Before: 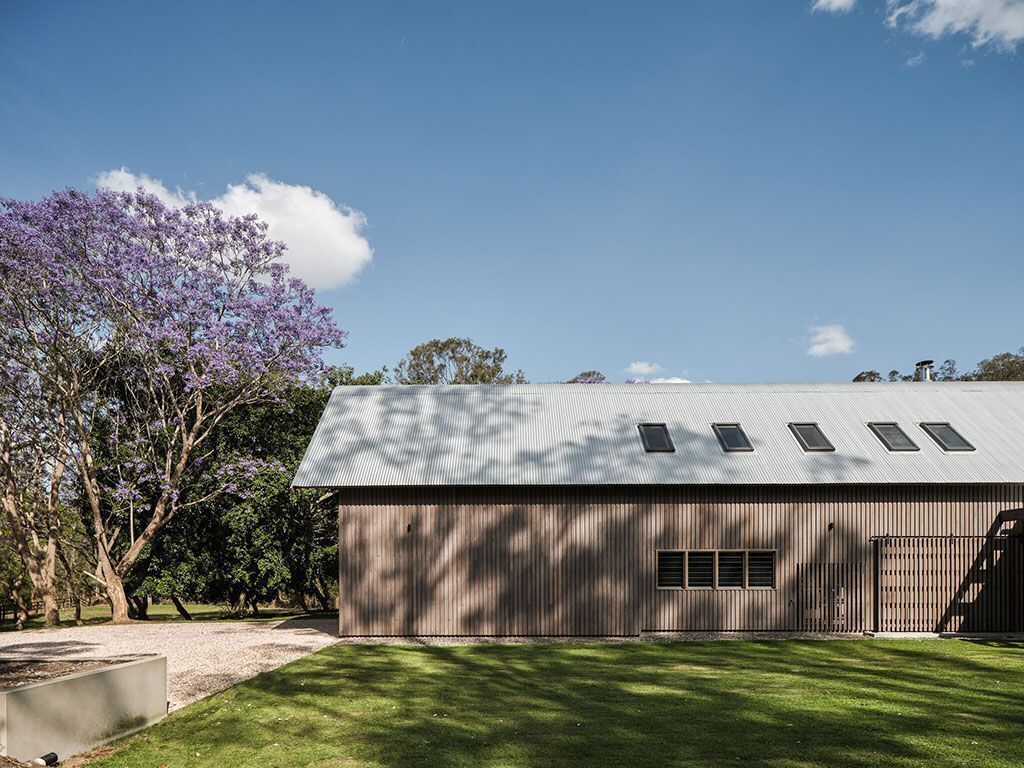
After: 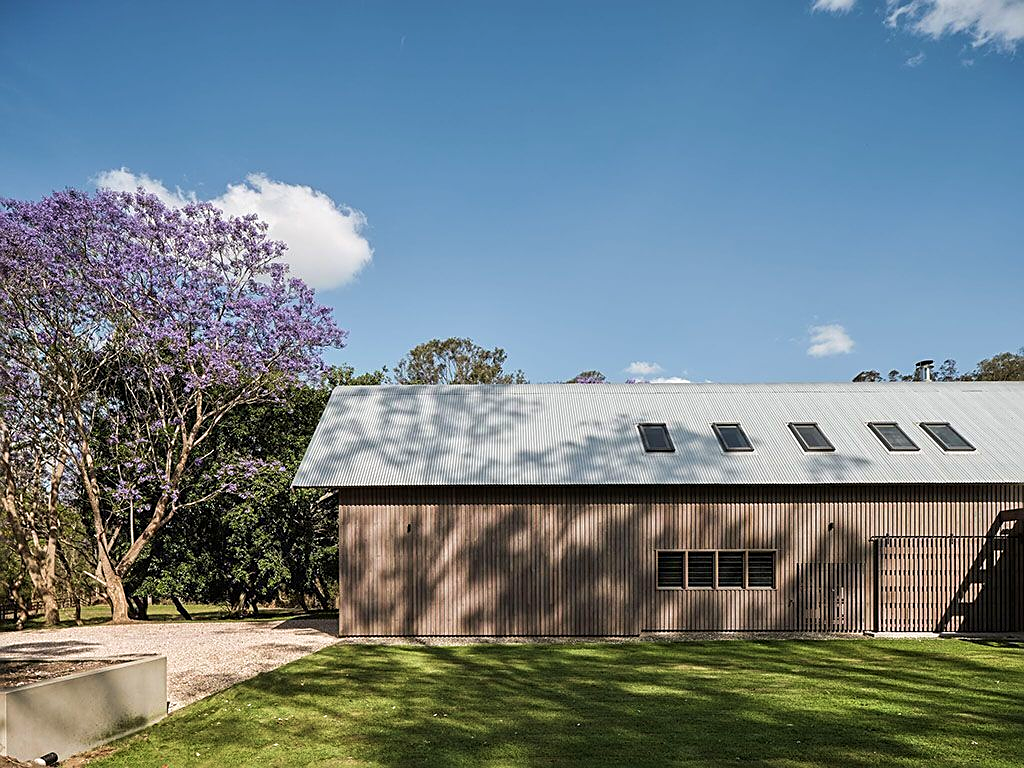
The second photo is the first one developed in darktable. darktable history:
sharpen: on, module defaults
velvia: on, module defaults
